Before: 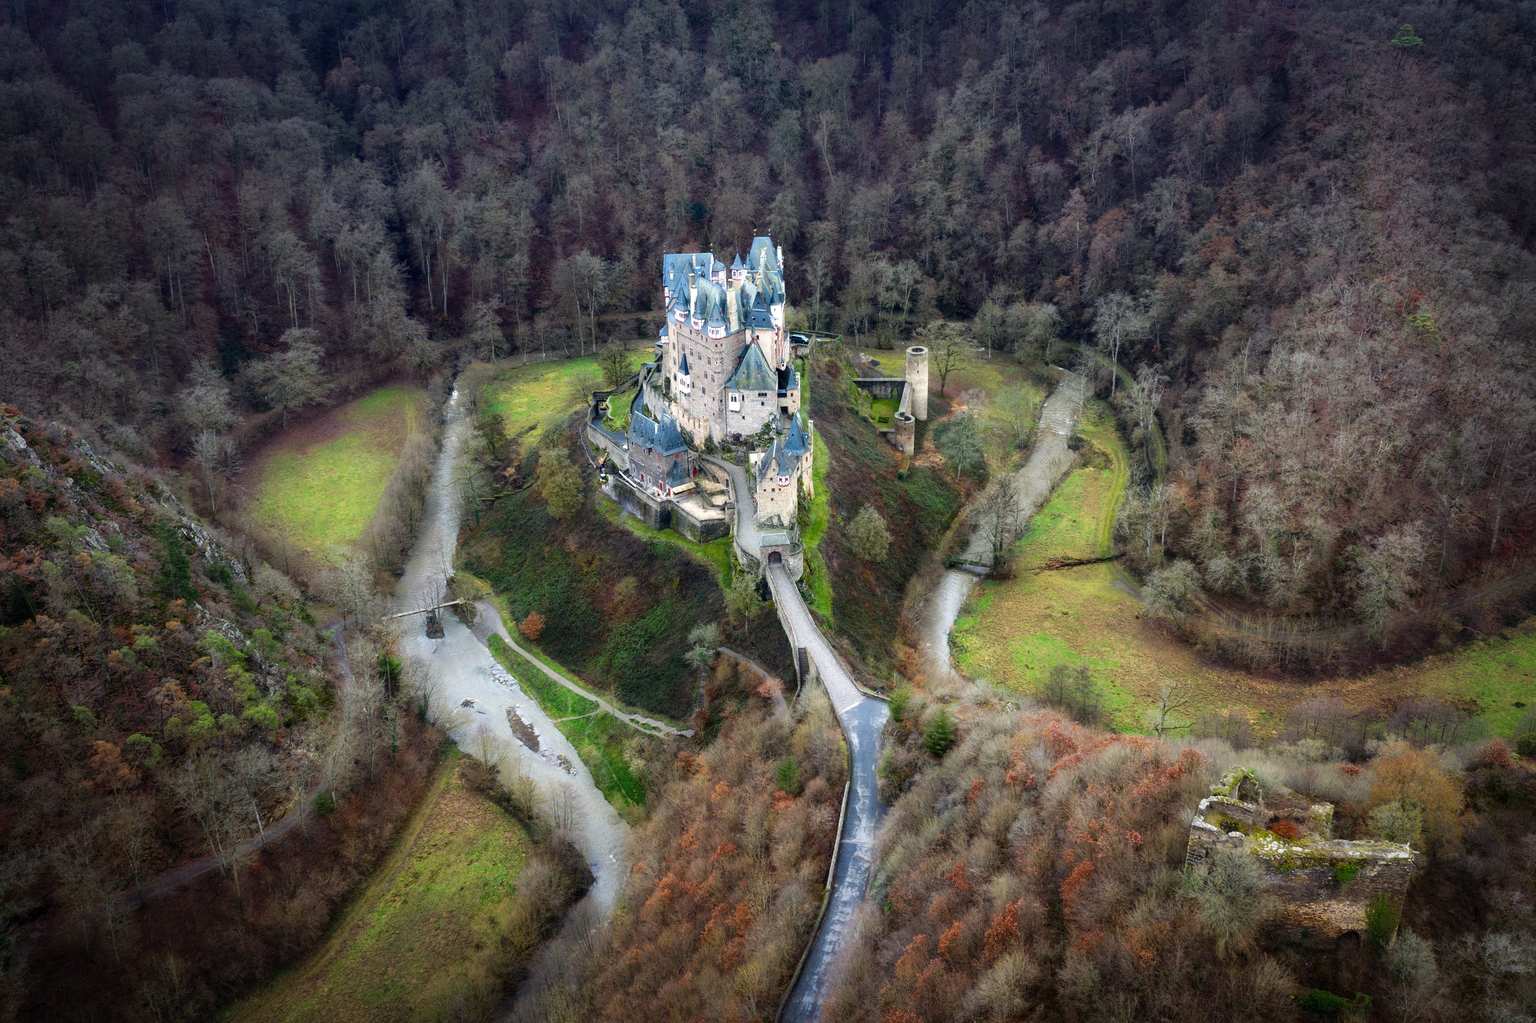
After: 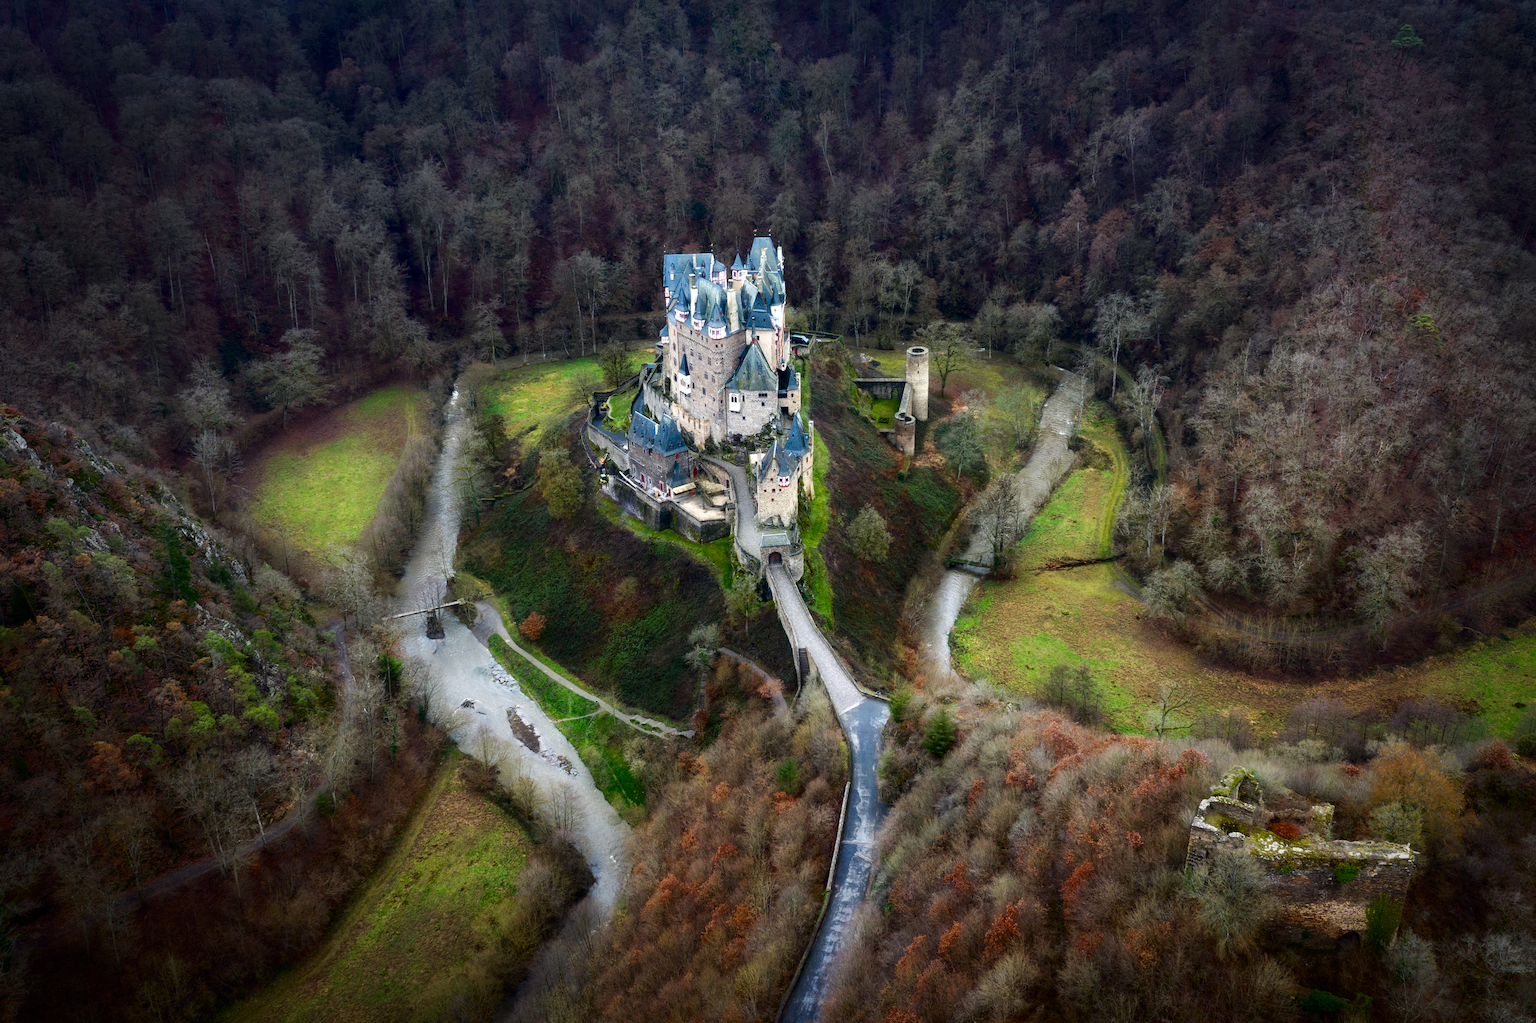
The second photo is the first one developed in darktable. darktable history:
contrast brightness saturation: contrast 0.066, brightness -0.131, saturation 0.059
